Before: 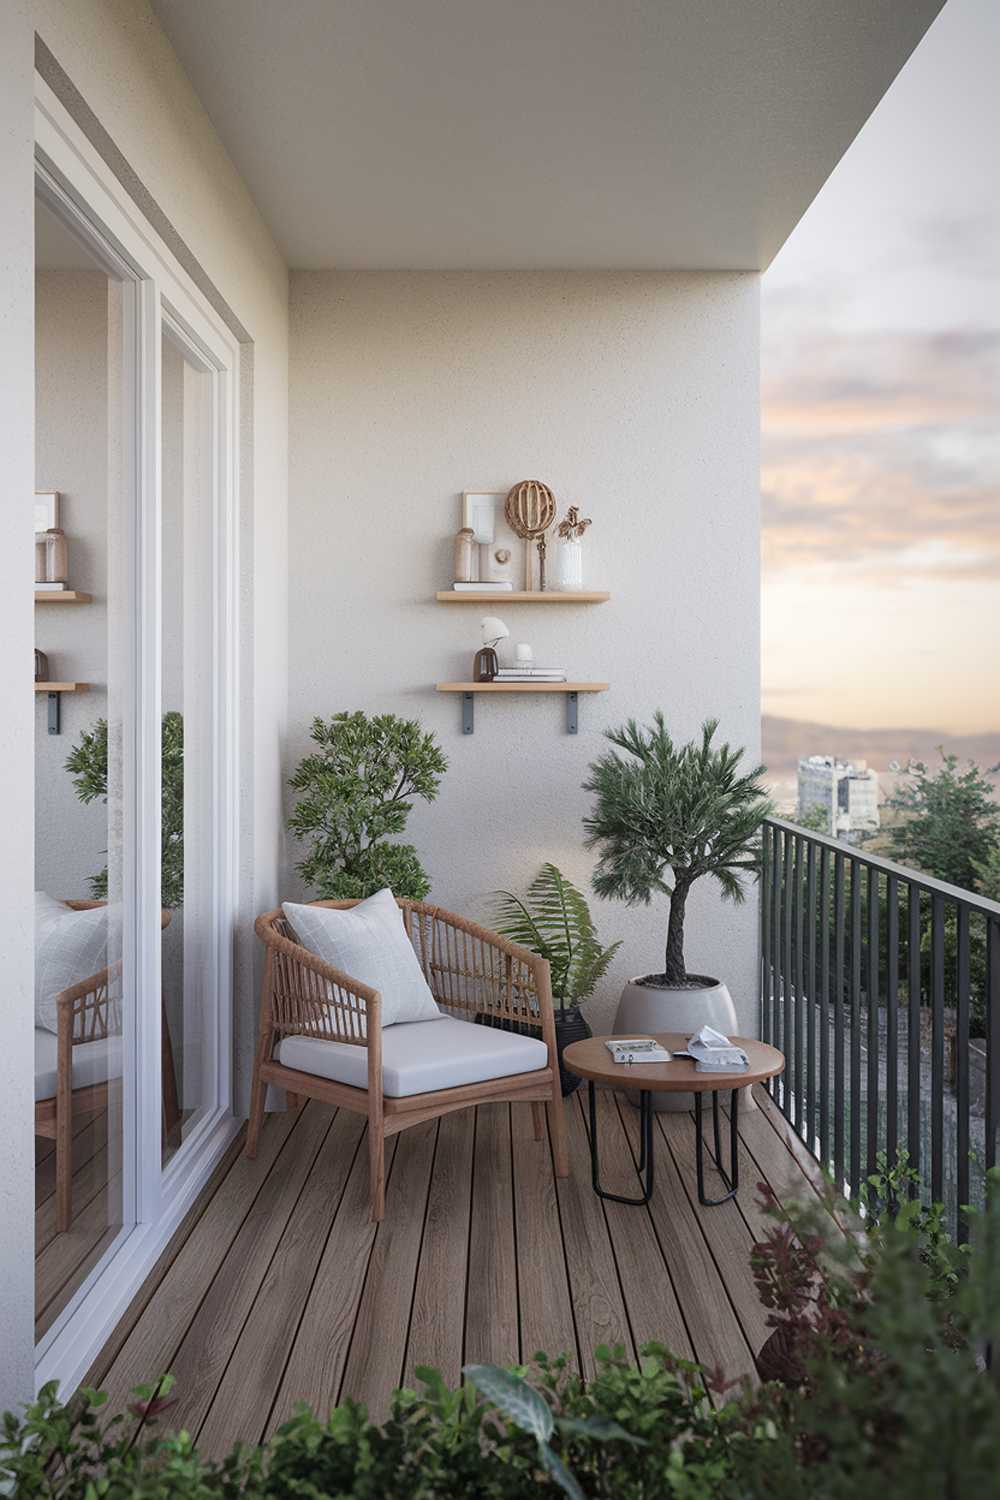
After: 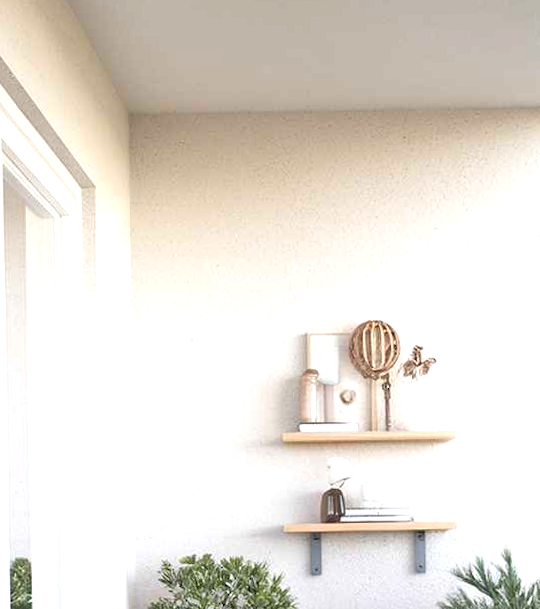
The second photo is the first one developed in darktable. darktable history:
crop: left 15.306%, top 9.065%, right 30.789%, bottom 48.638%
rotate and perspective: rotation -1°, crop left 0.011, crop right 0.989, crop top 0.025, crop bottom 0.975
exposure: black level correction 0.001, exposure 0.955 EV, compensate exposure bias true, compensate highlight preservation false
